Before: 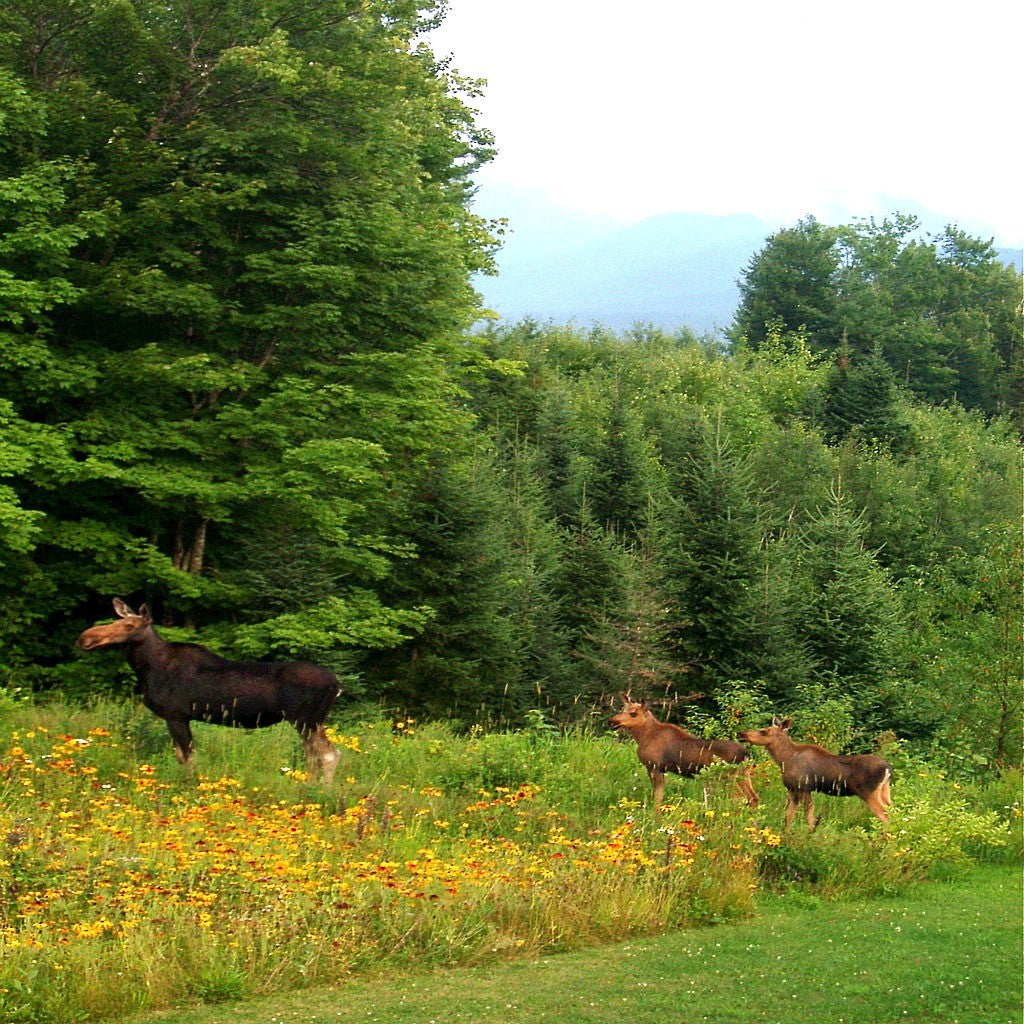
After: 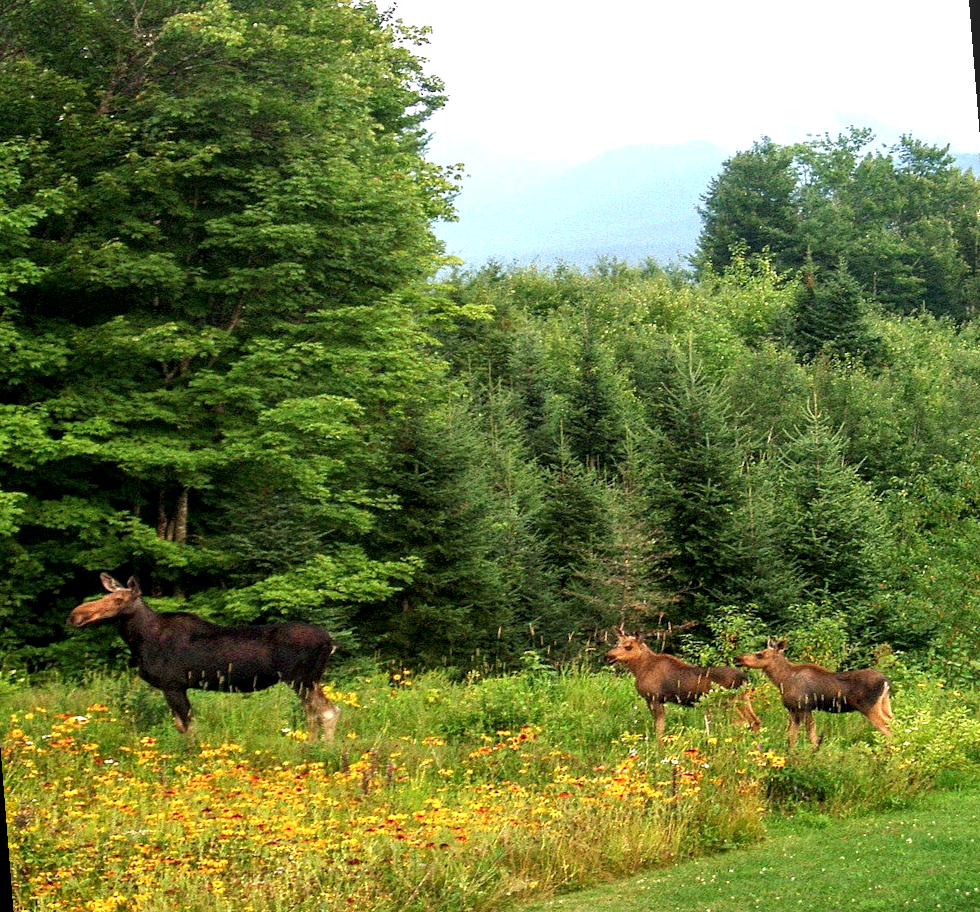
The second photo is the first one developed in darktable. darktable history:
exposure: exposure 0.178 EV, compensate exposure bias true, compensate highlight preservation false
rotate and perspective: rotation -4.57°, crop left 0.054, crop right 0.944, crop top 0.087, crop bottom 0.914
local contrast: detail 130%
